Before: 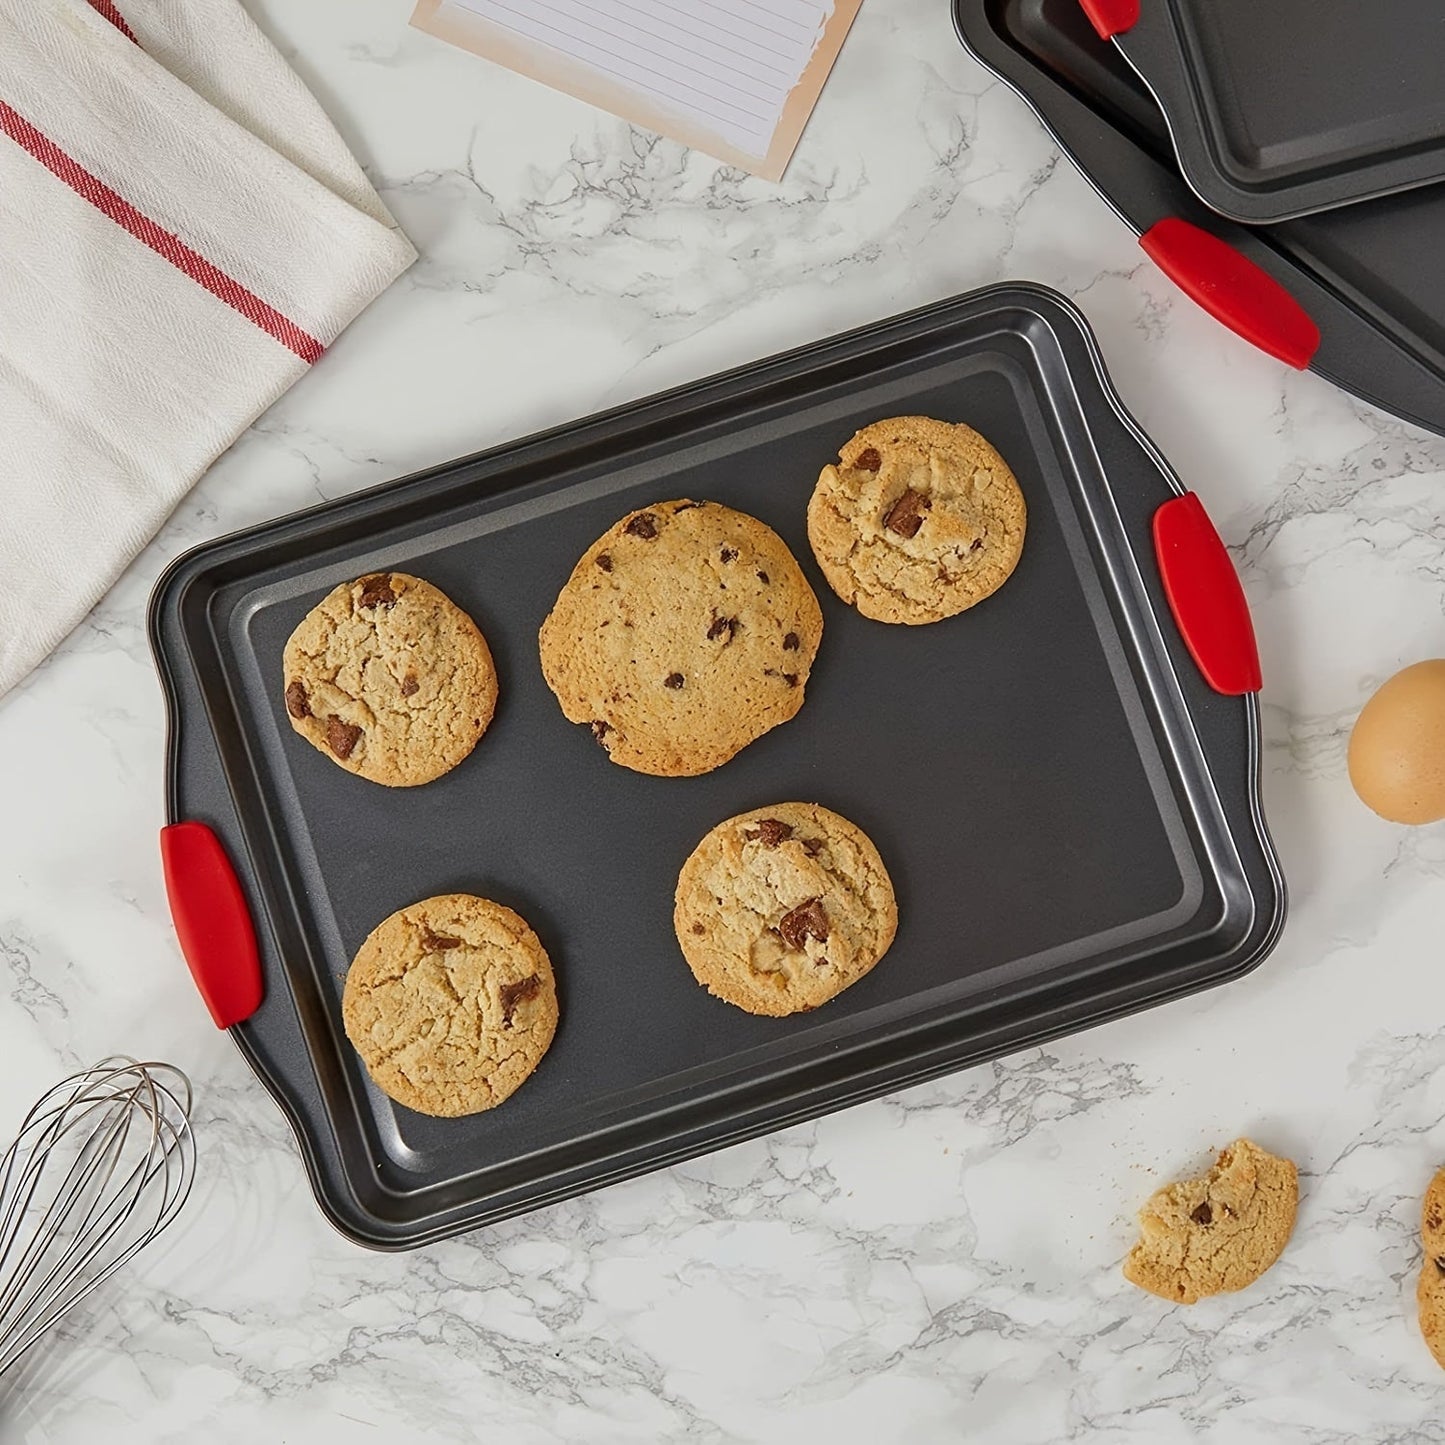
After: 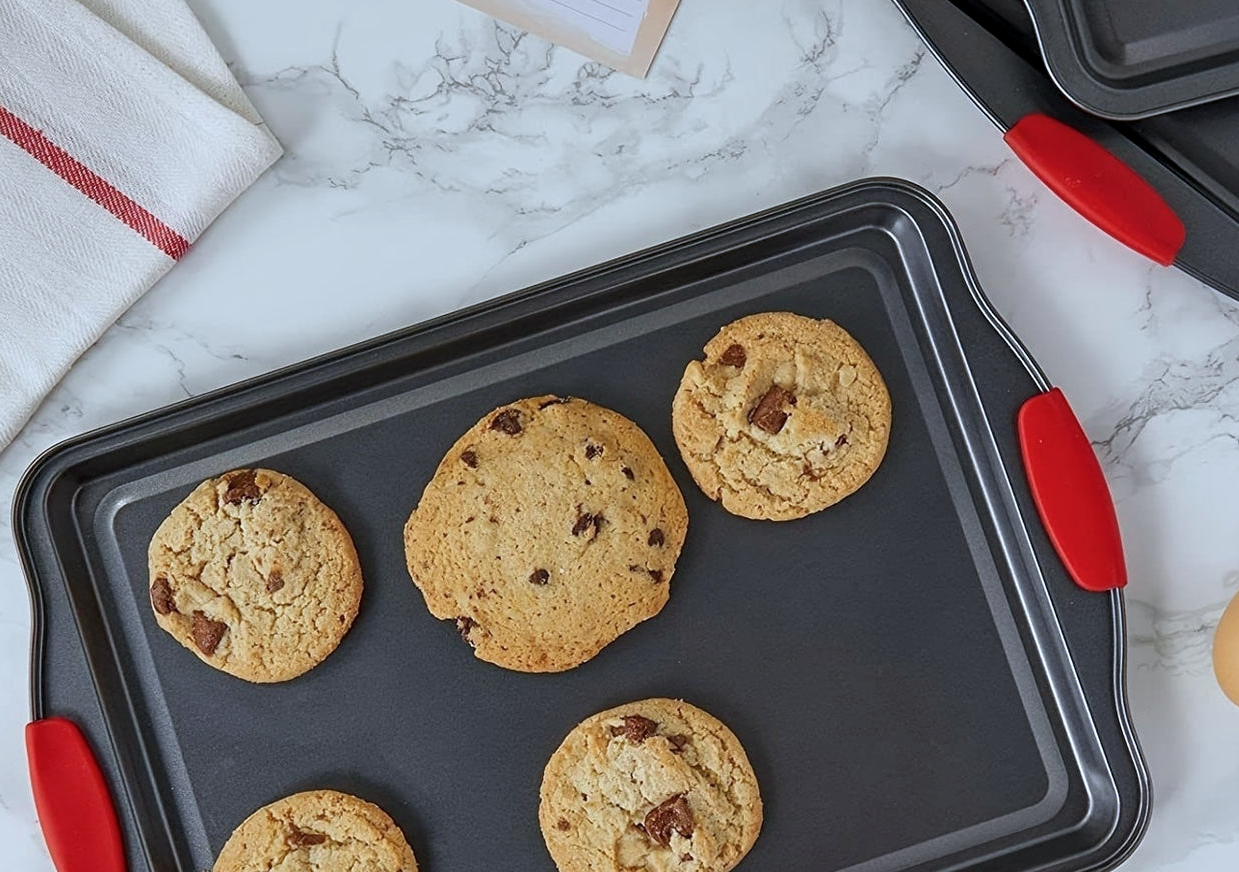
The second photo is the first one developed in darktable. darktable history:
color calibration: x 0.37, y 0.382, temperature 4314.89 K
crop and rotate: left 9.358%, top 7.259%, right 4.851%, bottom 32.377%
local contrast: highlights 105%, shadows 98%, detail 120%, midtone range 0.2
exposure: exposure -0.059 EV, compensate highlight preservation false
